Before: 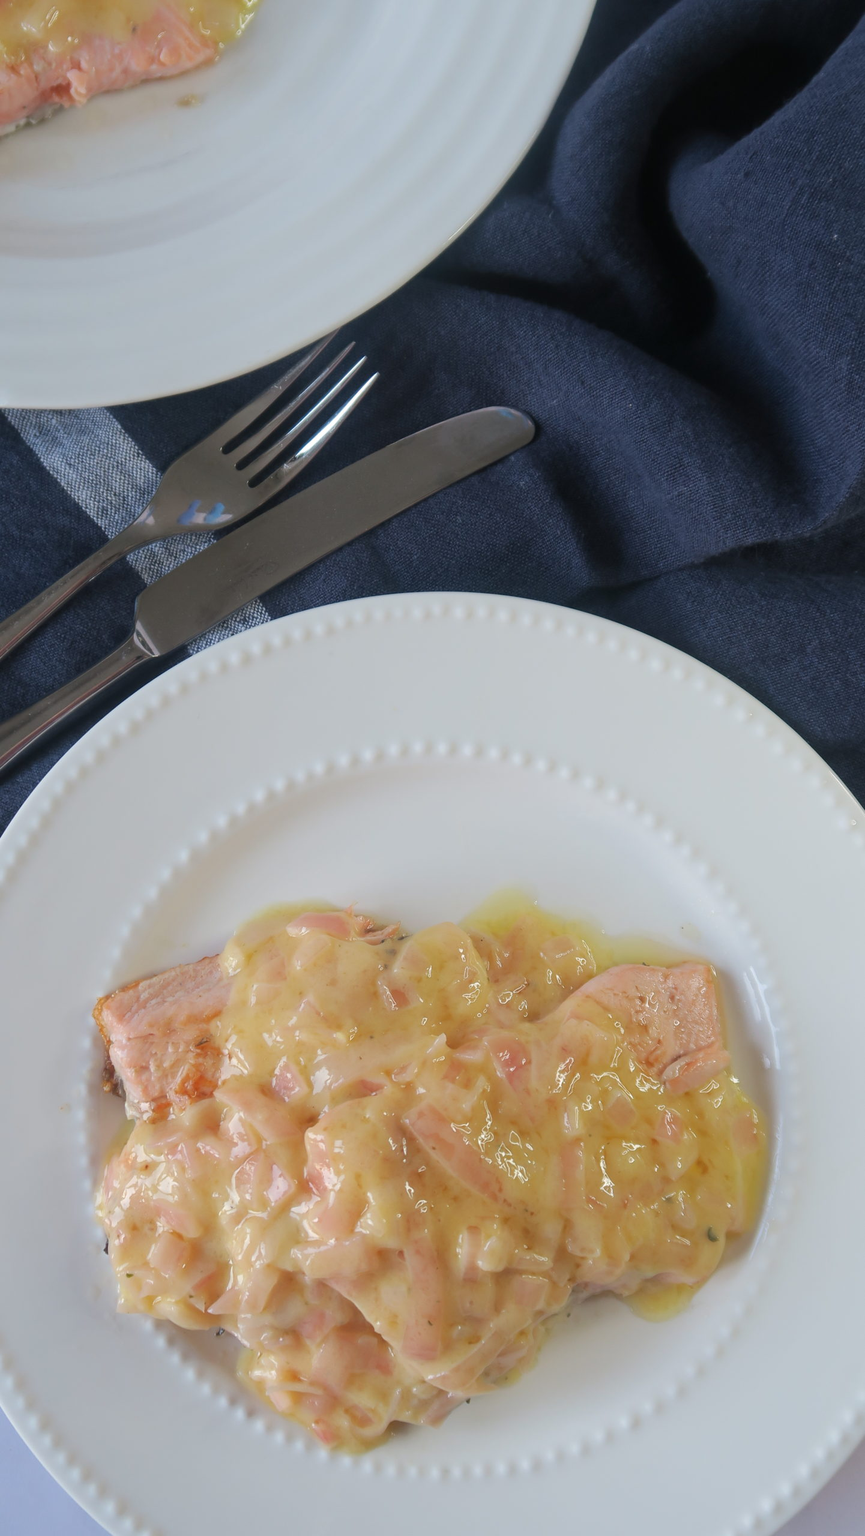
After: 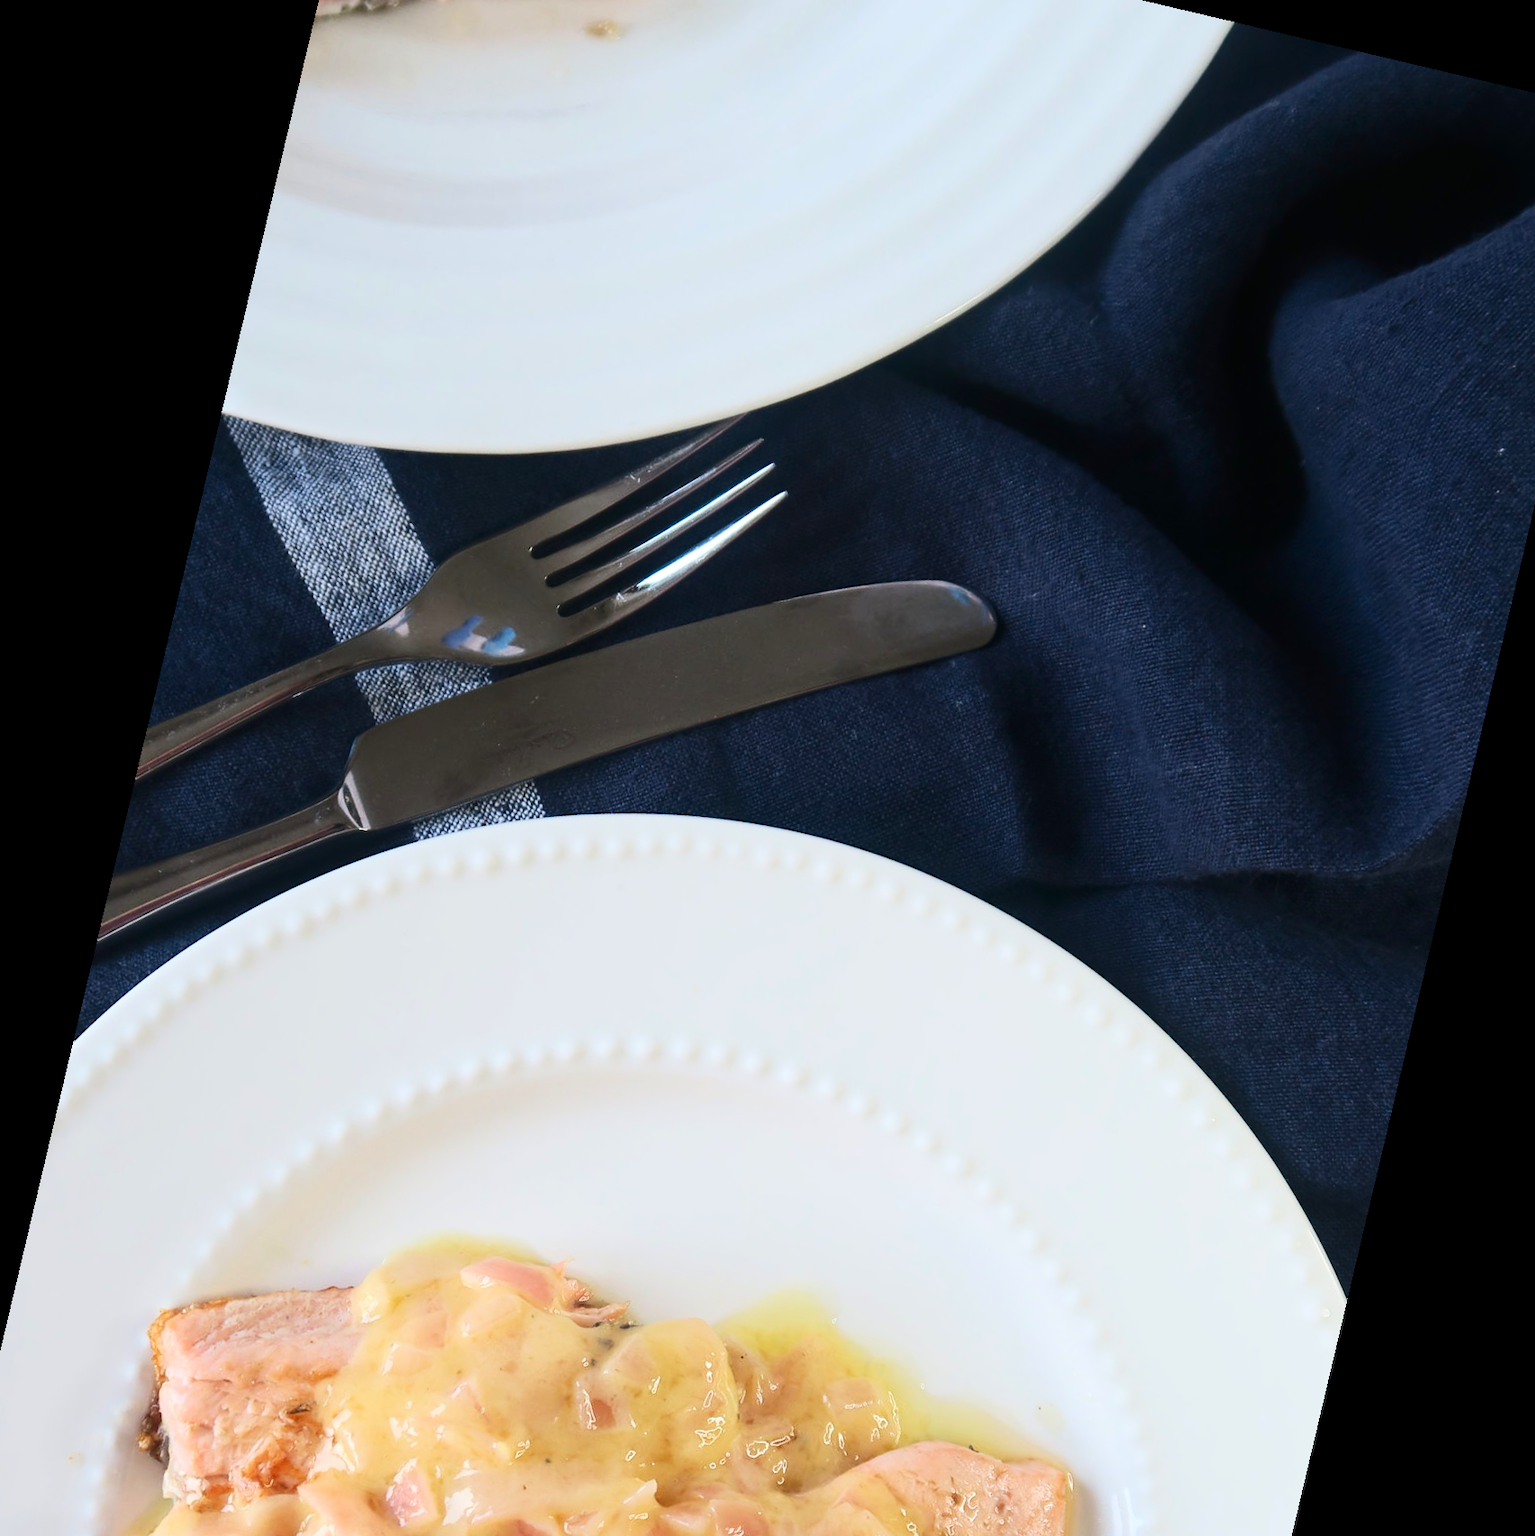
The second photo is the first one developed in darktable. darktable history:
crop and rotate: left 9.345%, top 7.22%, right 4.982%, bottom 32.331%
contrast brightness saturation: contrast 0.4, brightness 0.1, saturation 0.21
rotate and perspective: rotation 13.27°, automatic cropping off
